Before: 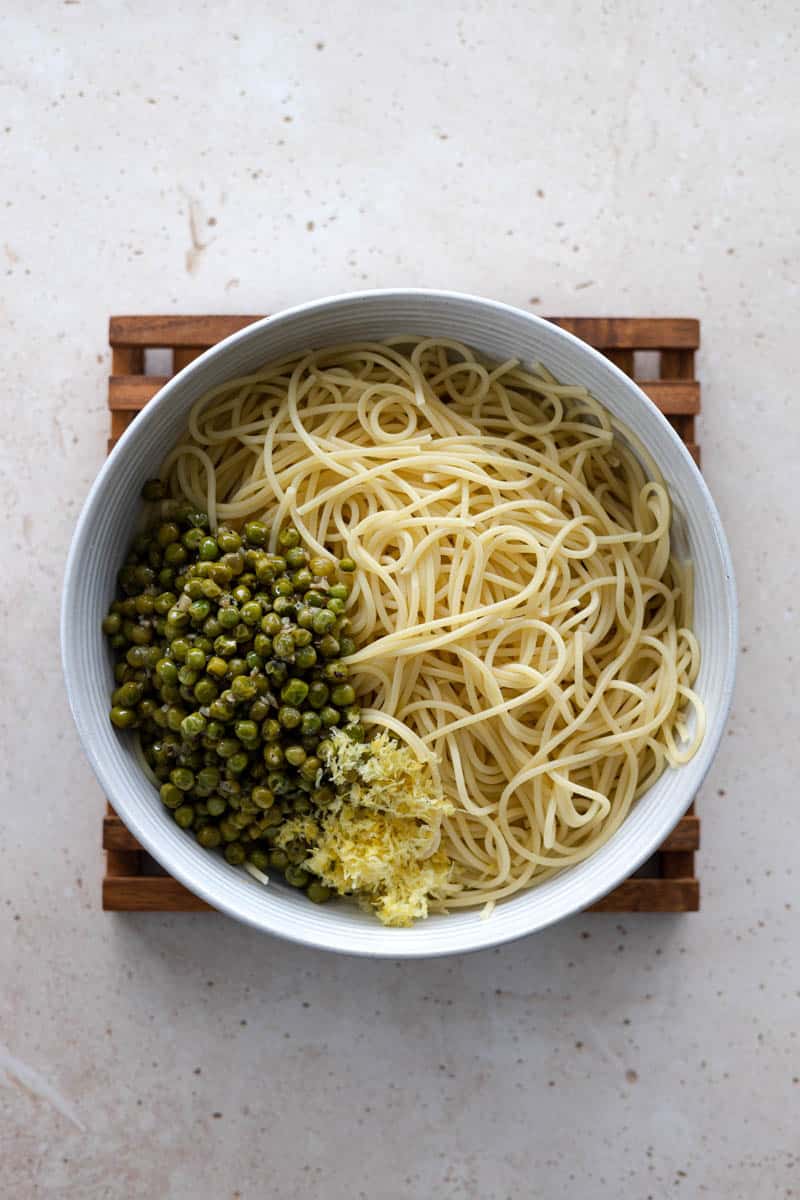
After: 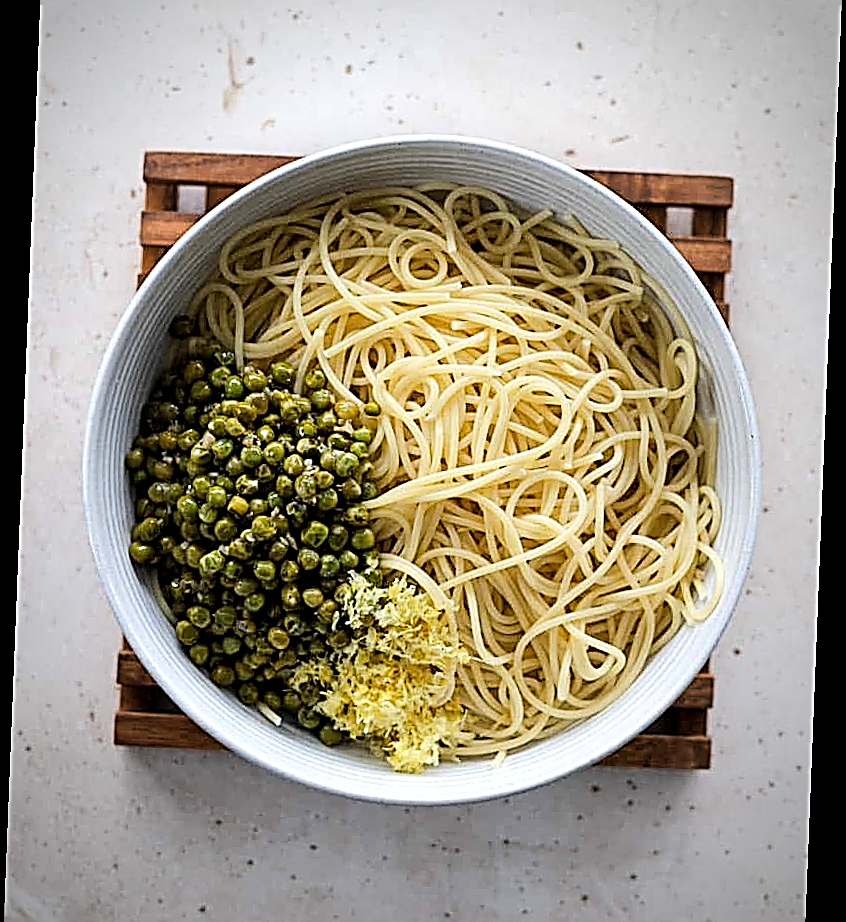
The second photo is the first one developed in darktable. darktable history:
crop: top 13.819%, bottom 11.169%
sharpen: amount 2
white balance: emerald 1
local contrast: highlights 100%, shadows 100%, detail 120%, midtone range 0.2
rotate and perspective: rotation 2.27°, automatic cropping off
vignetting: automatic ratio true
tone curve: curves: ch0 [(0, 0) (0.004, 0.001) (0.133, 0.112) (0.325, 0.362) (0.832, 0.893) (1, 1)], color space Lab, linked channels, preserve colors none
